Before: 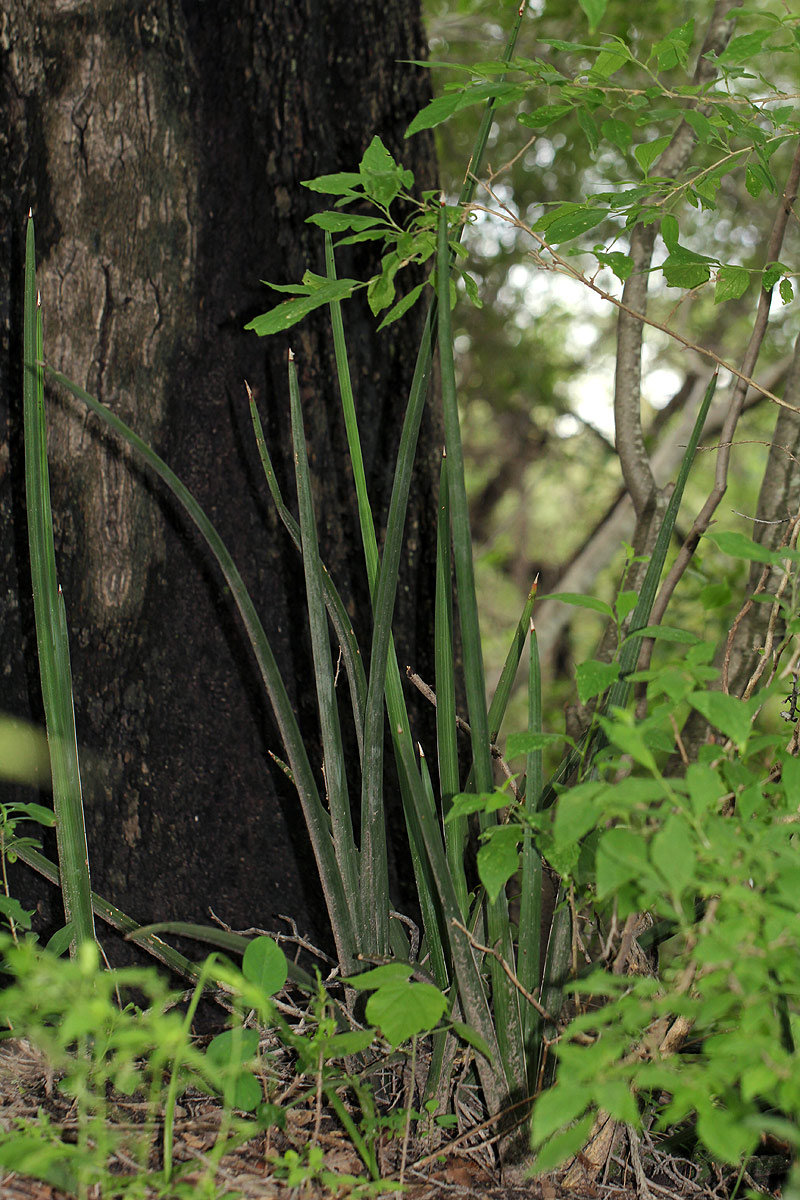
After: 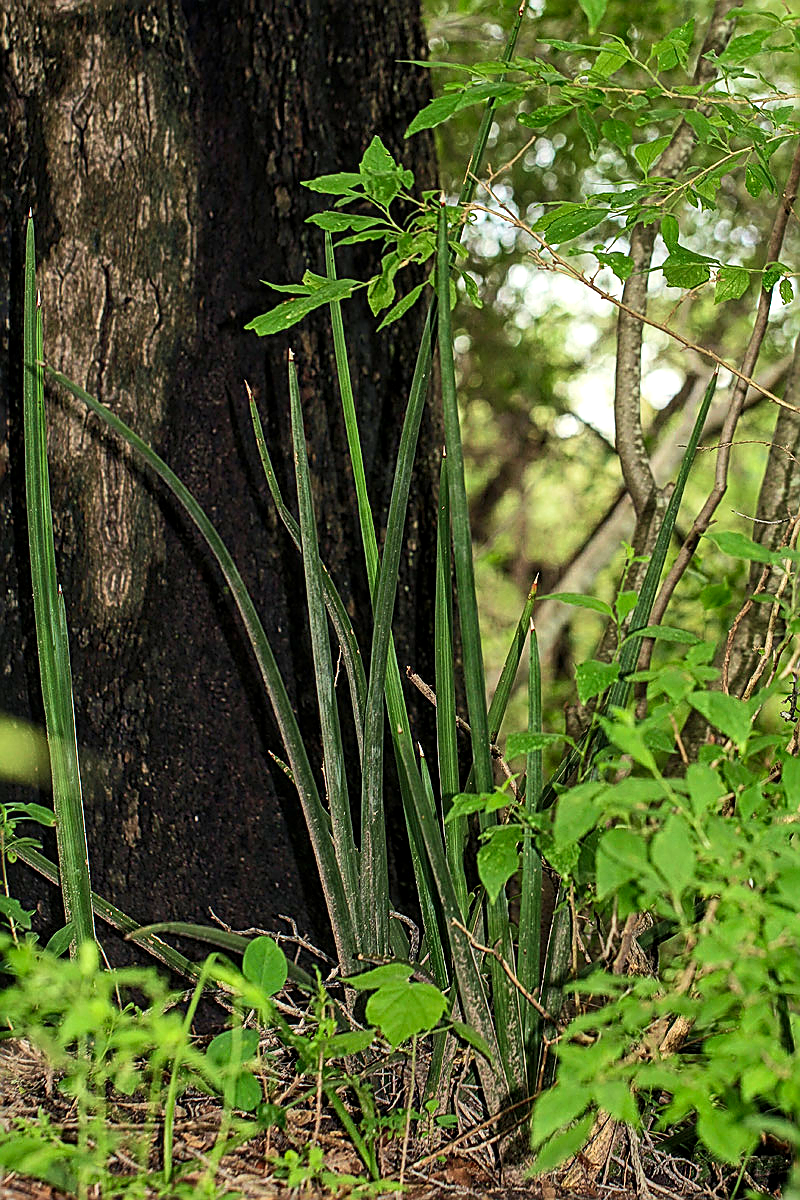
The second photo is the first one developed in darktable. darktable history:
velvia: strength 28.43%
sharpen: amount 1.003
contrast brightness saturation: contrast 0.23, brightness 0.1, saturation 0.287
local contrast: on, module defaults
